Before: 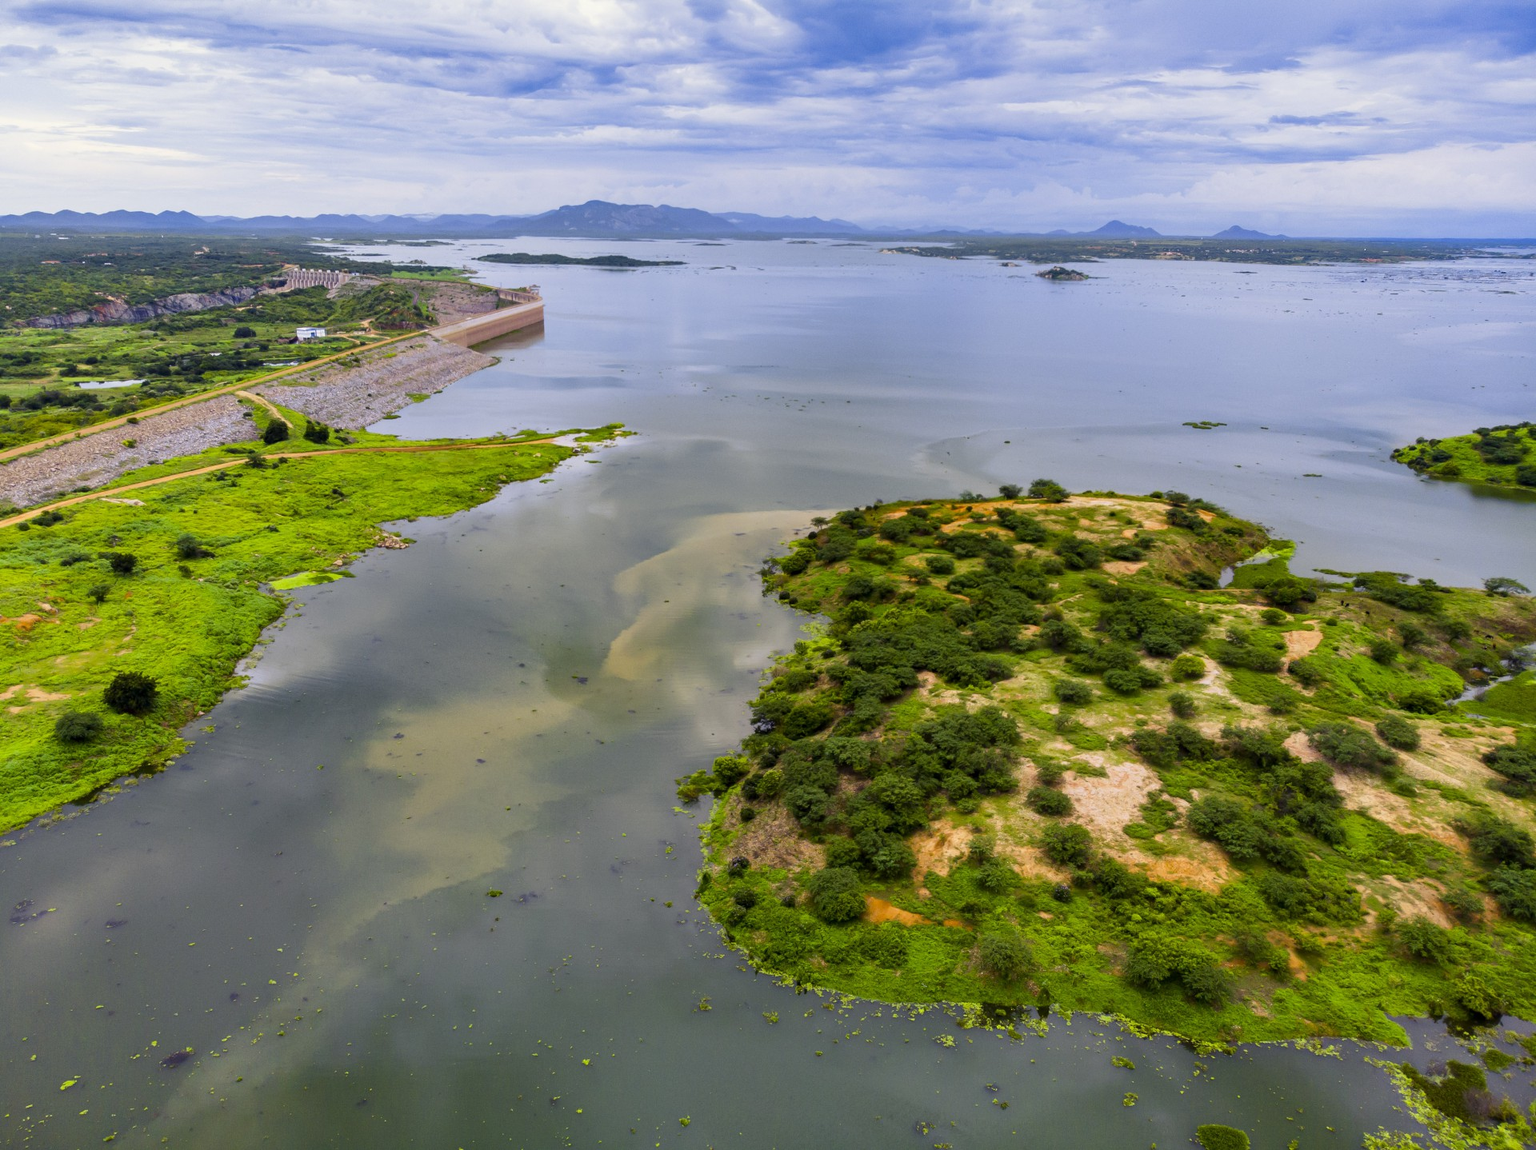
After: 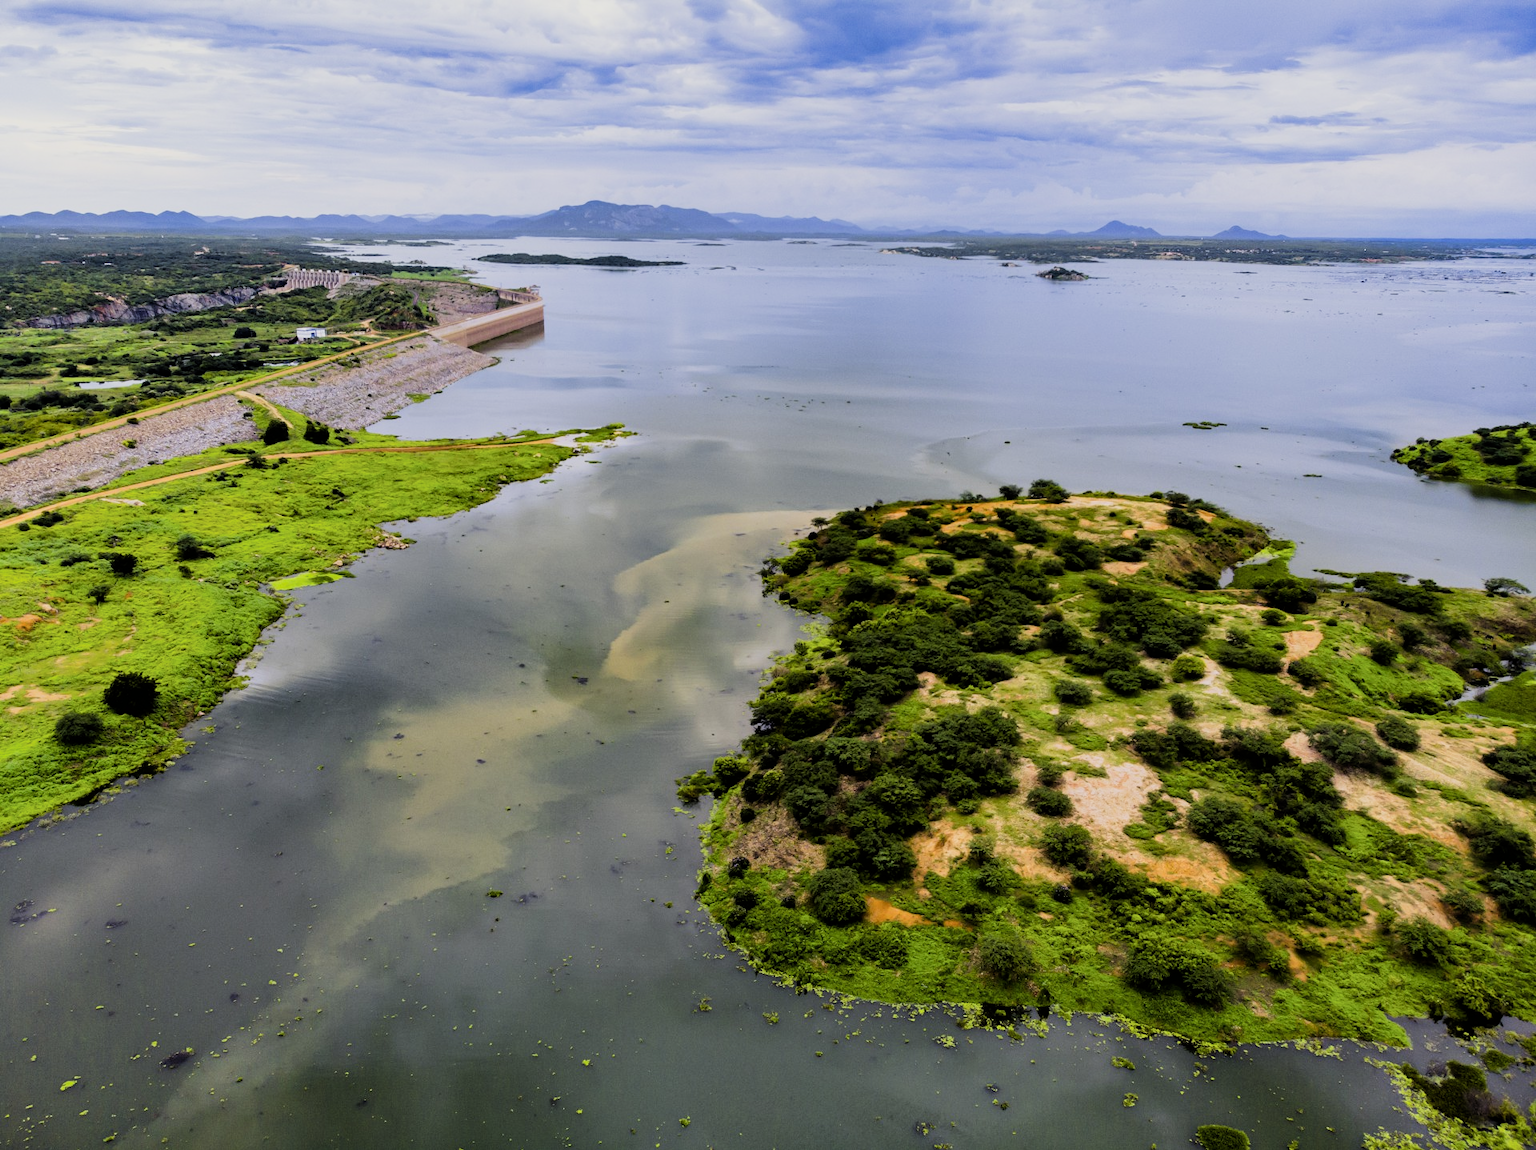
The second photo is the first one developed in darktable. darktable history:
filmic rgb: black relative exposure -5.11 EV, white relative exposure 4 EV, threshold 3.05 EV, hardness 2.88, contrast 1.401, highlights saturation mix -30.25%, iterations of high-quality reconstruction 0, enable highlight reconstruction true
